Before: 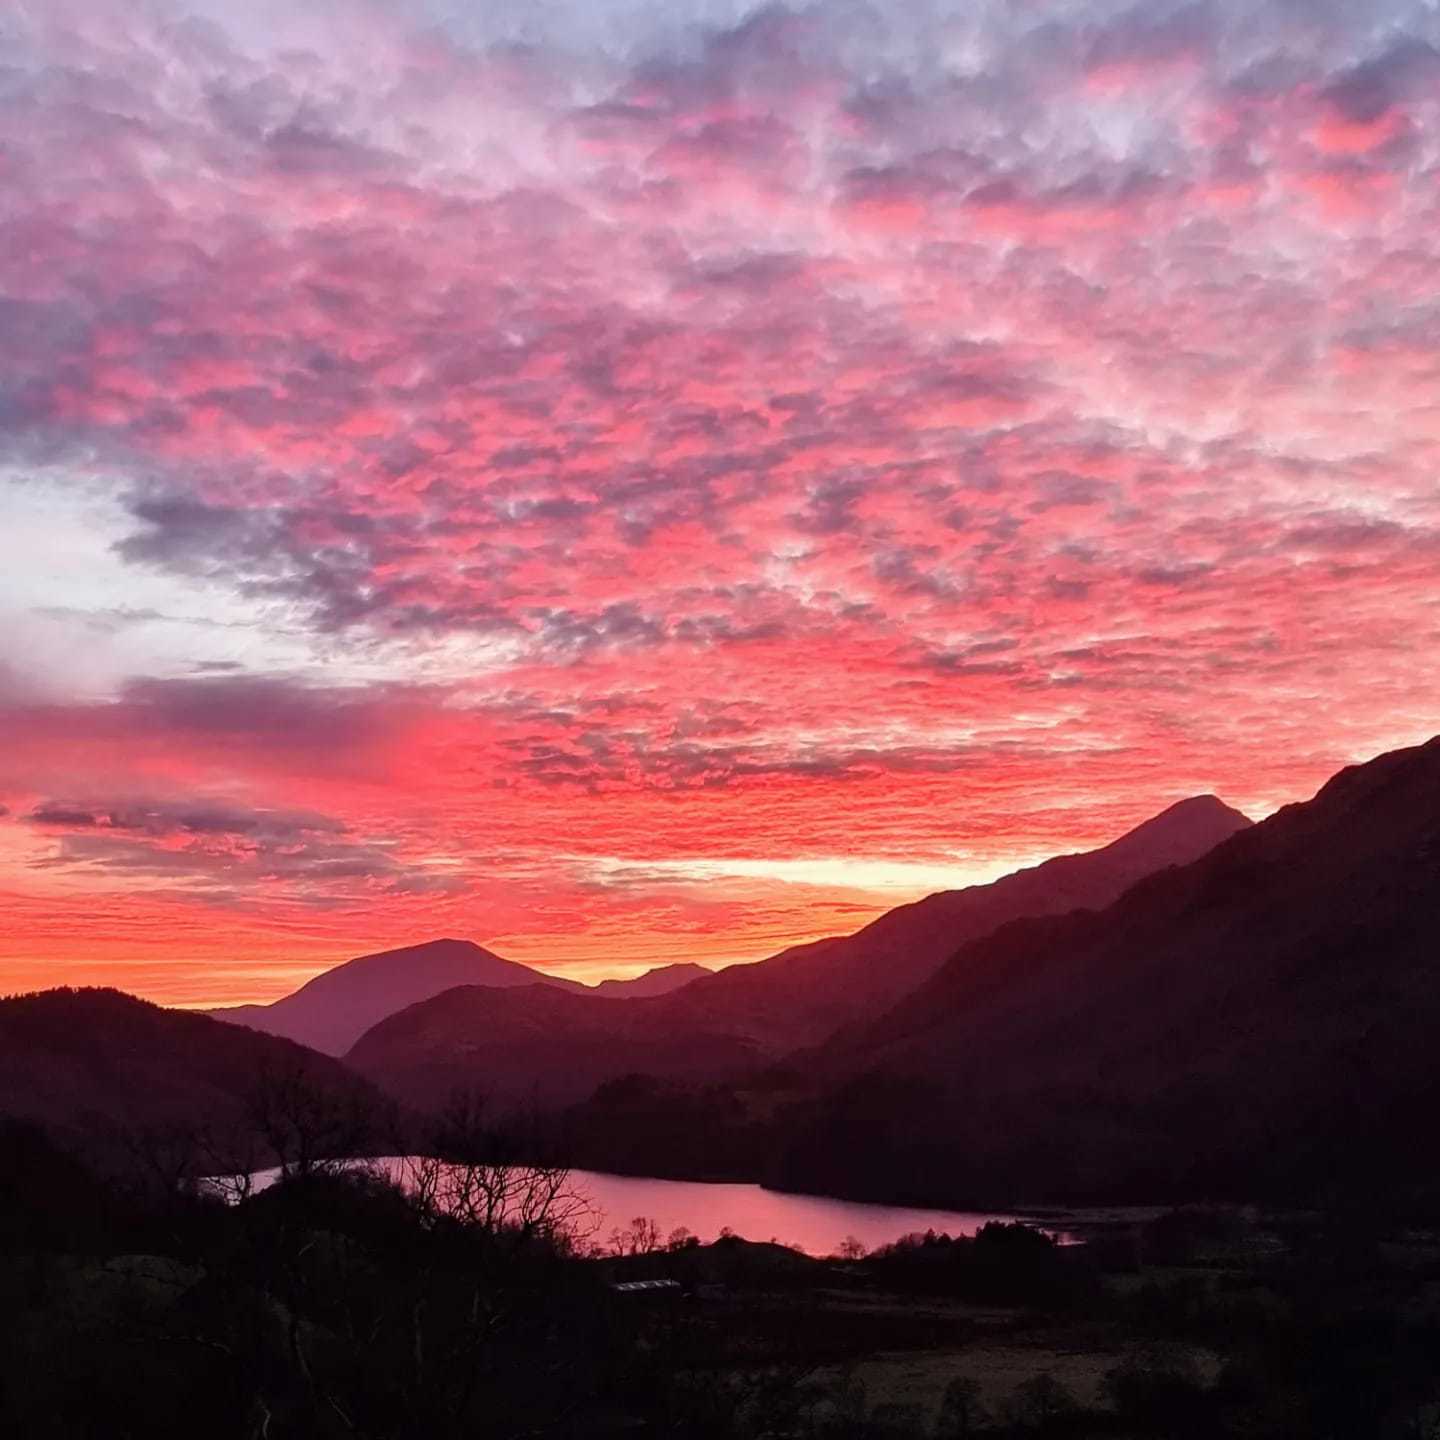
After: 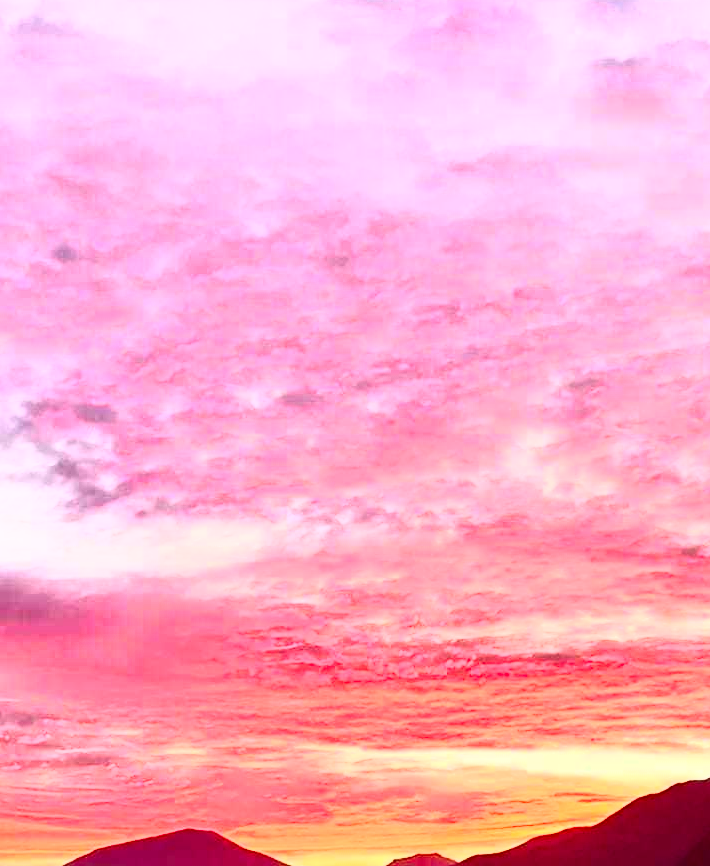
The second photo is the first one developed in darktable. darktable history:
crop: left 17.866%, top 7.66%, right 32.763%, bottom 32.136%
contrast brightness saturation: contrast 0.813, brightness 0.583, saturation 0.596
local contrast: mode bilateral grid, contrast 100, coarseness 99, detail 90%, midtone range 0.2
exposure: exposure 0.027 EV, compensate highlight preservation false
